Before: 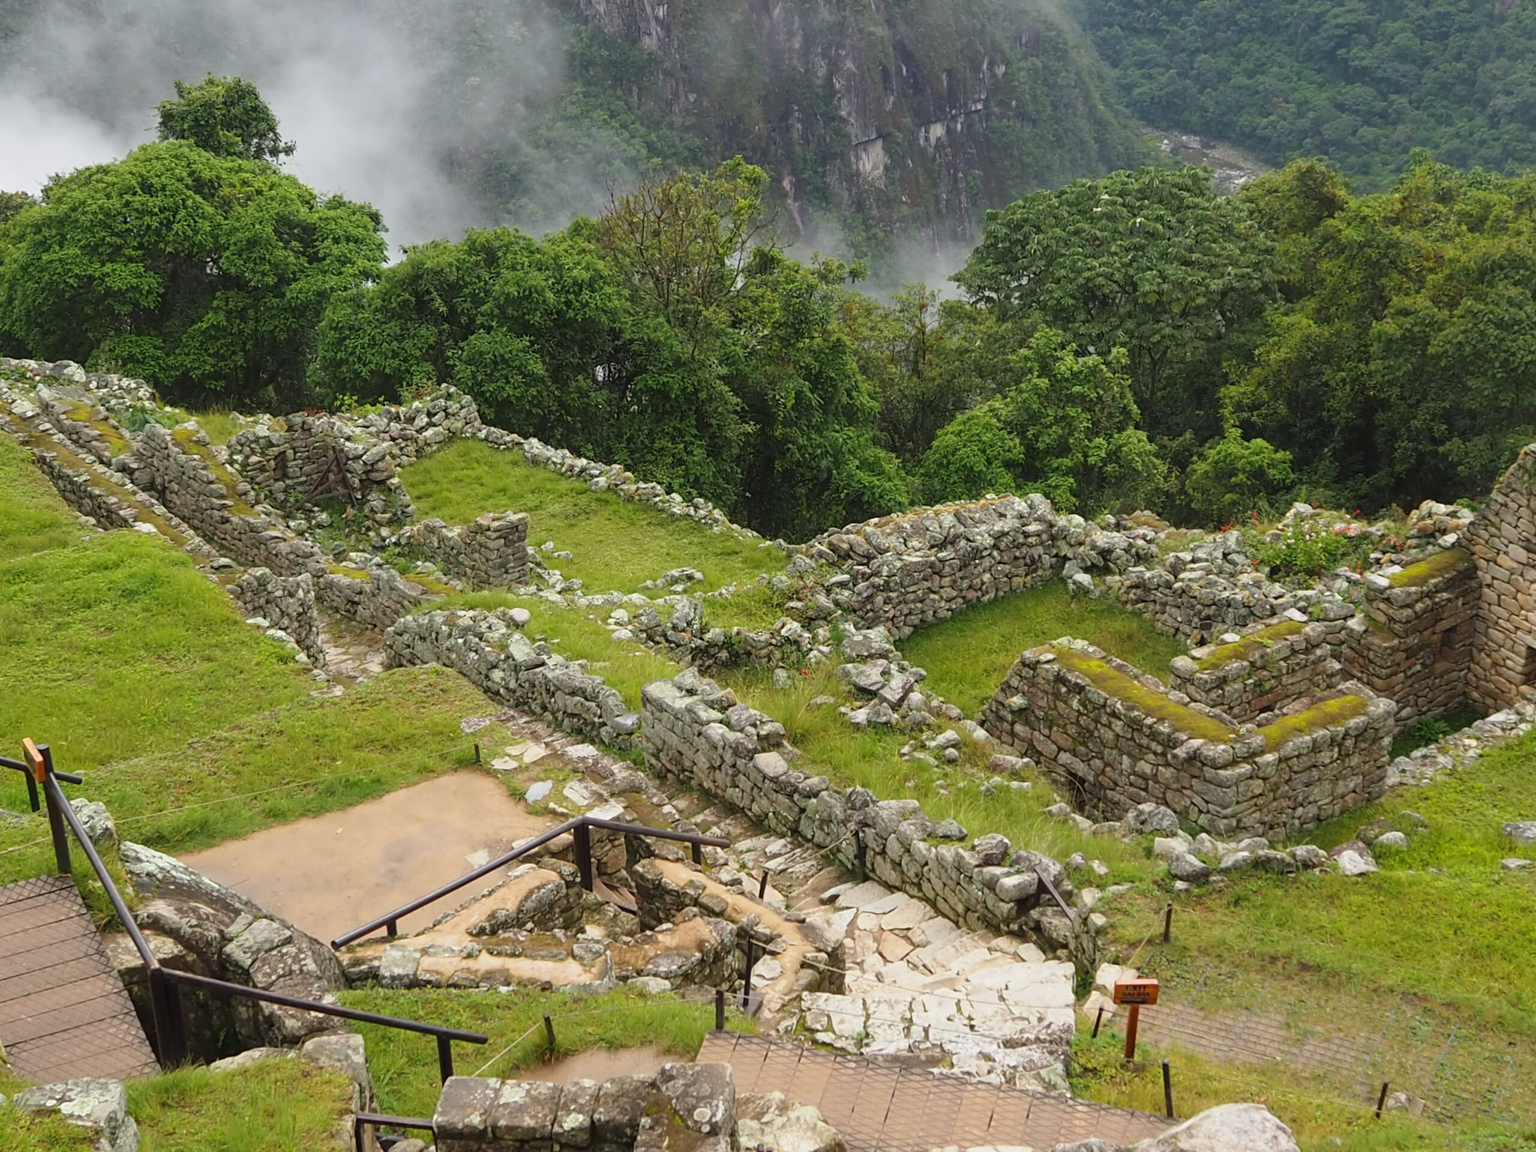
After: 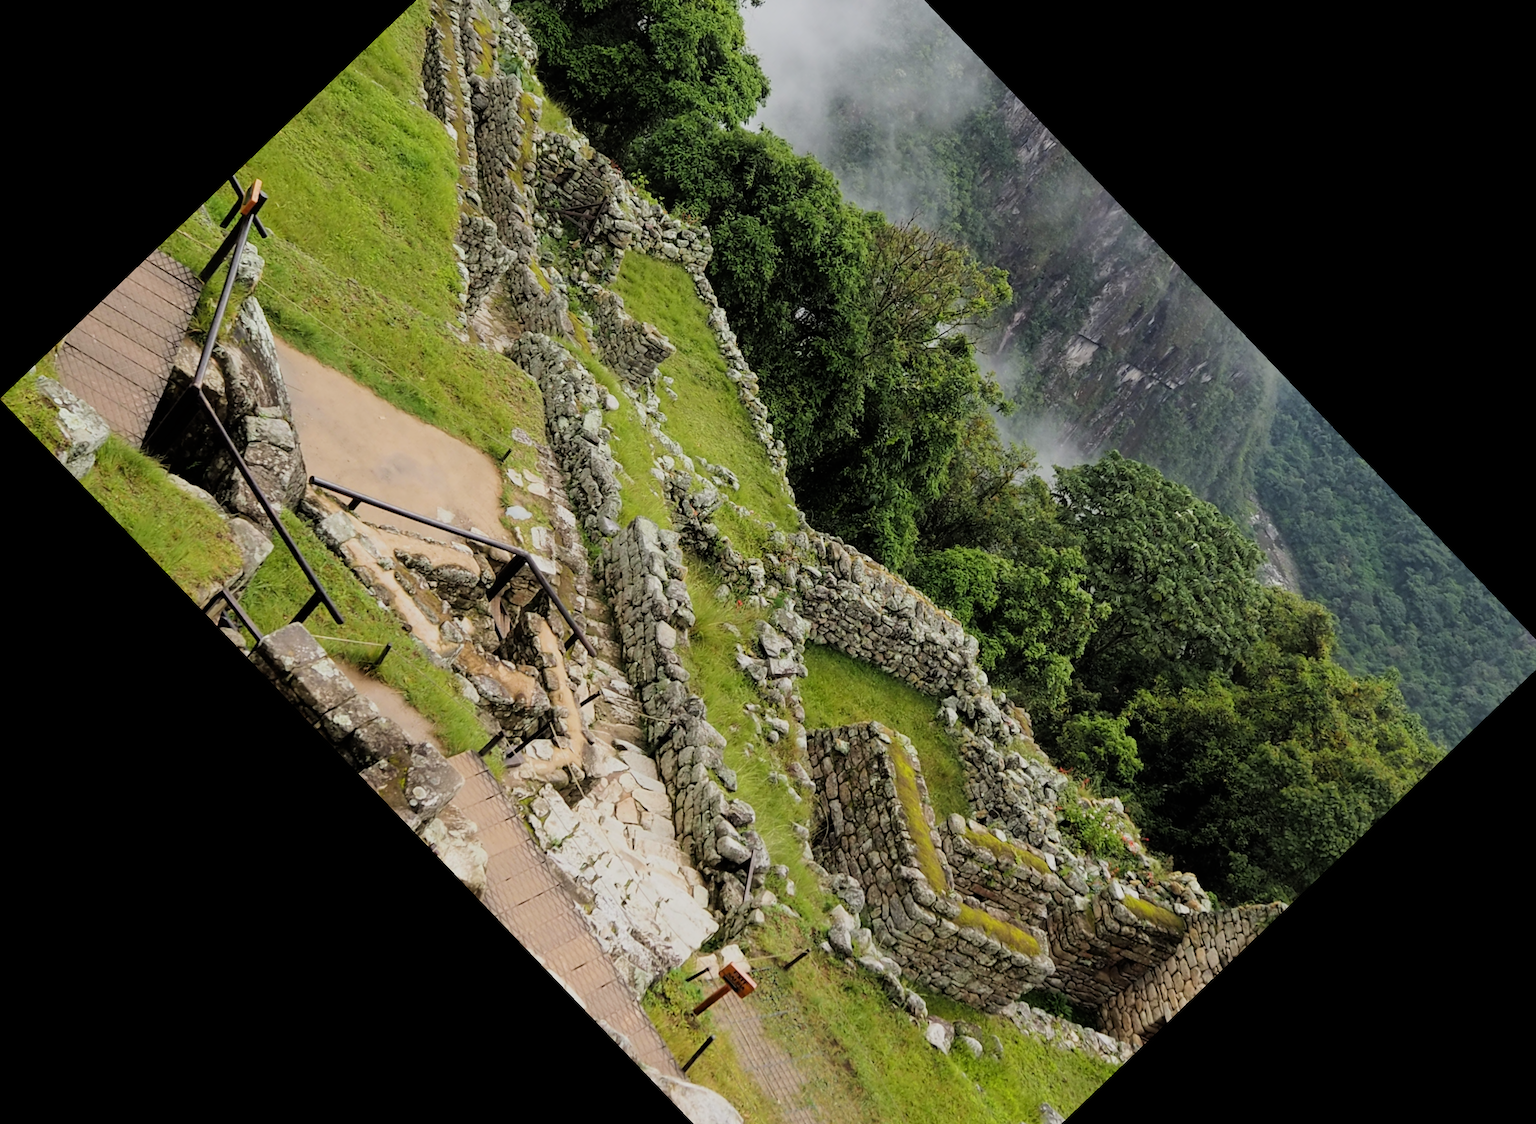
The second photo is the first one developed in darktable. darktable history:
crop and rotate: angle -46.26°, top 16.234%, right 0.912%, bottom 11.704%
filmic rgb: black relative exposure -5 EV, hardness 2.88, contrast 1.2, highlights saturation mix -30%
